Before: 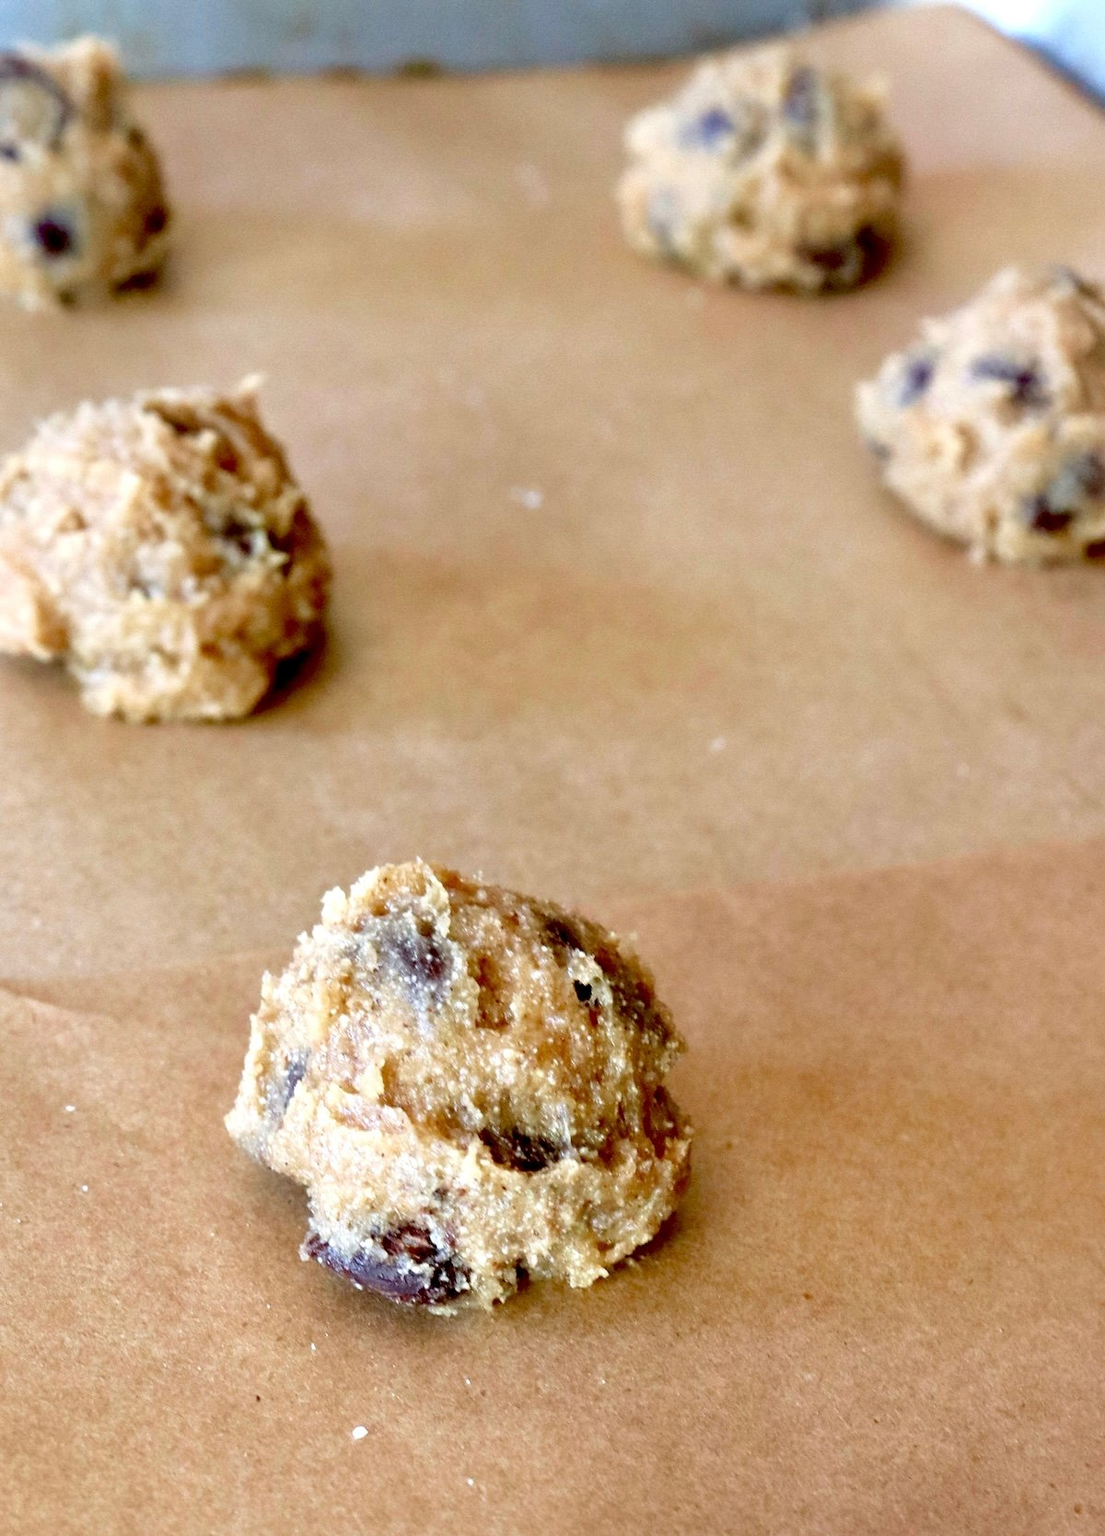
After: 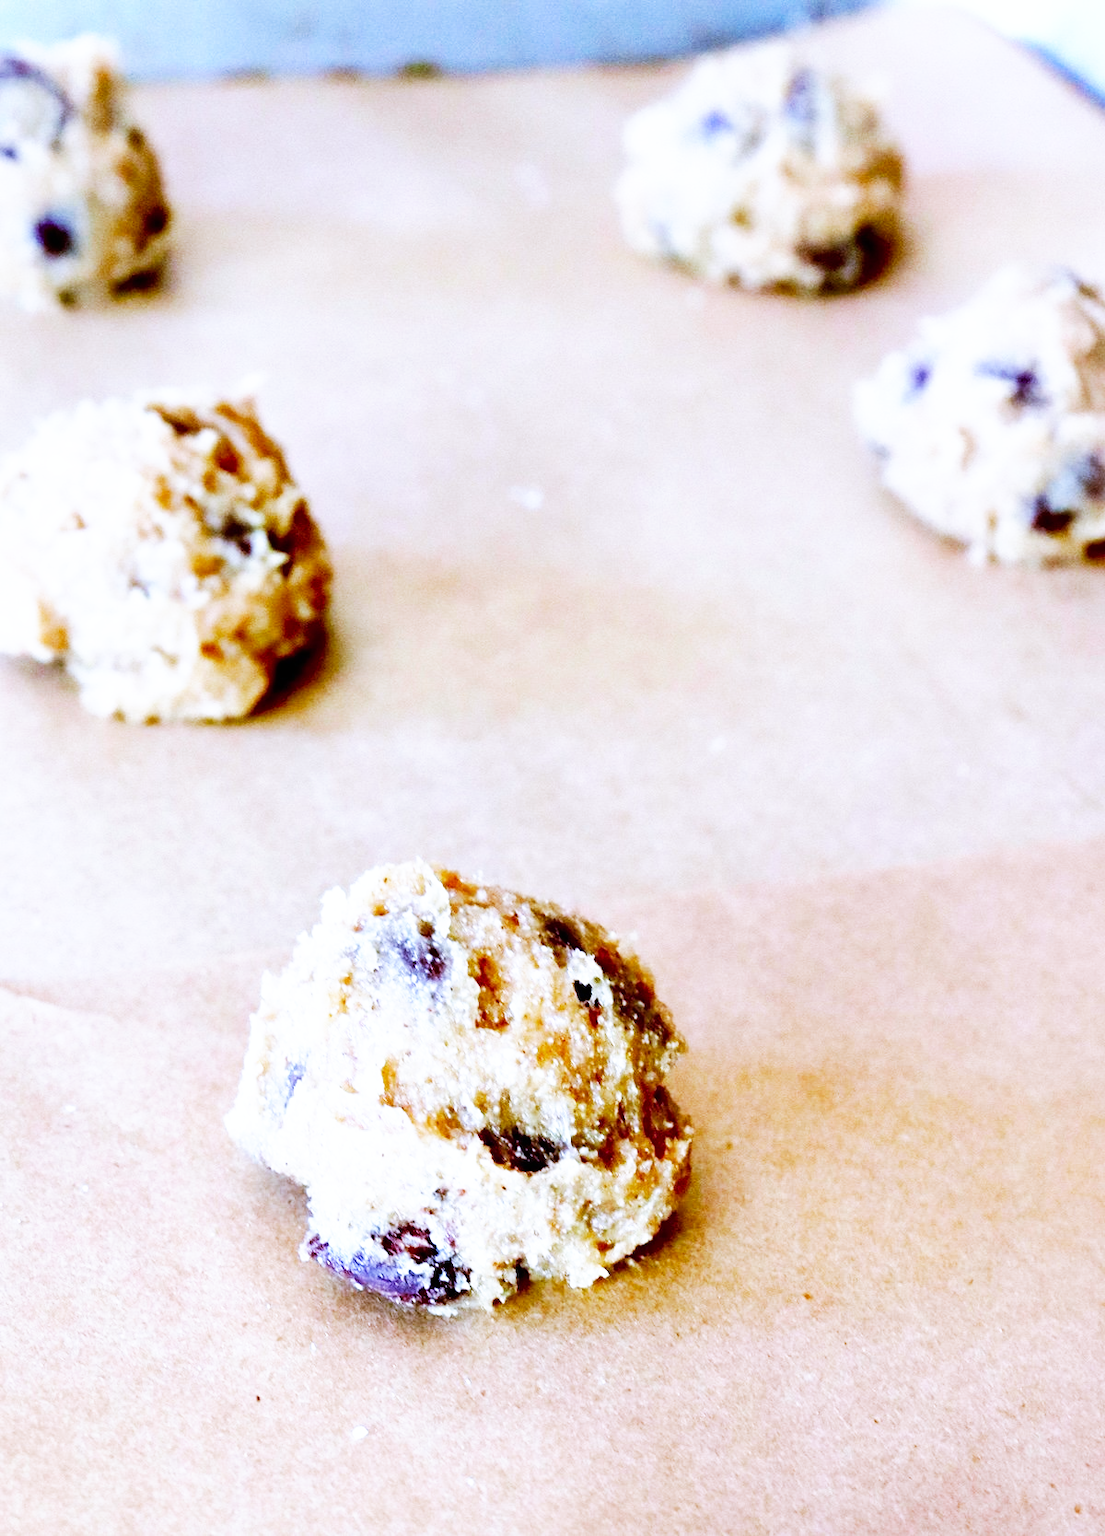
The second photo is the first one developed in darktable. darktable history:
base curve: curves: ch0 [(0, 0) (0.007, 0.004) (0.027, 0.03) (0.046, 0.07) (0.207, 0.54) (0.442, 0.872) (0.673, 0.972) (1, 1)], preserve colors none
white balance: red 0.926, green 1.003, blue 1.133
color calibration: illuminant as shot in camera, x 0.377, y 0.392, temperature 4169.3 K, saturation algorithm version 1 (2020)
